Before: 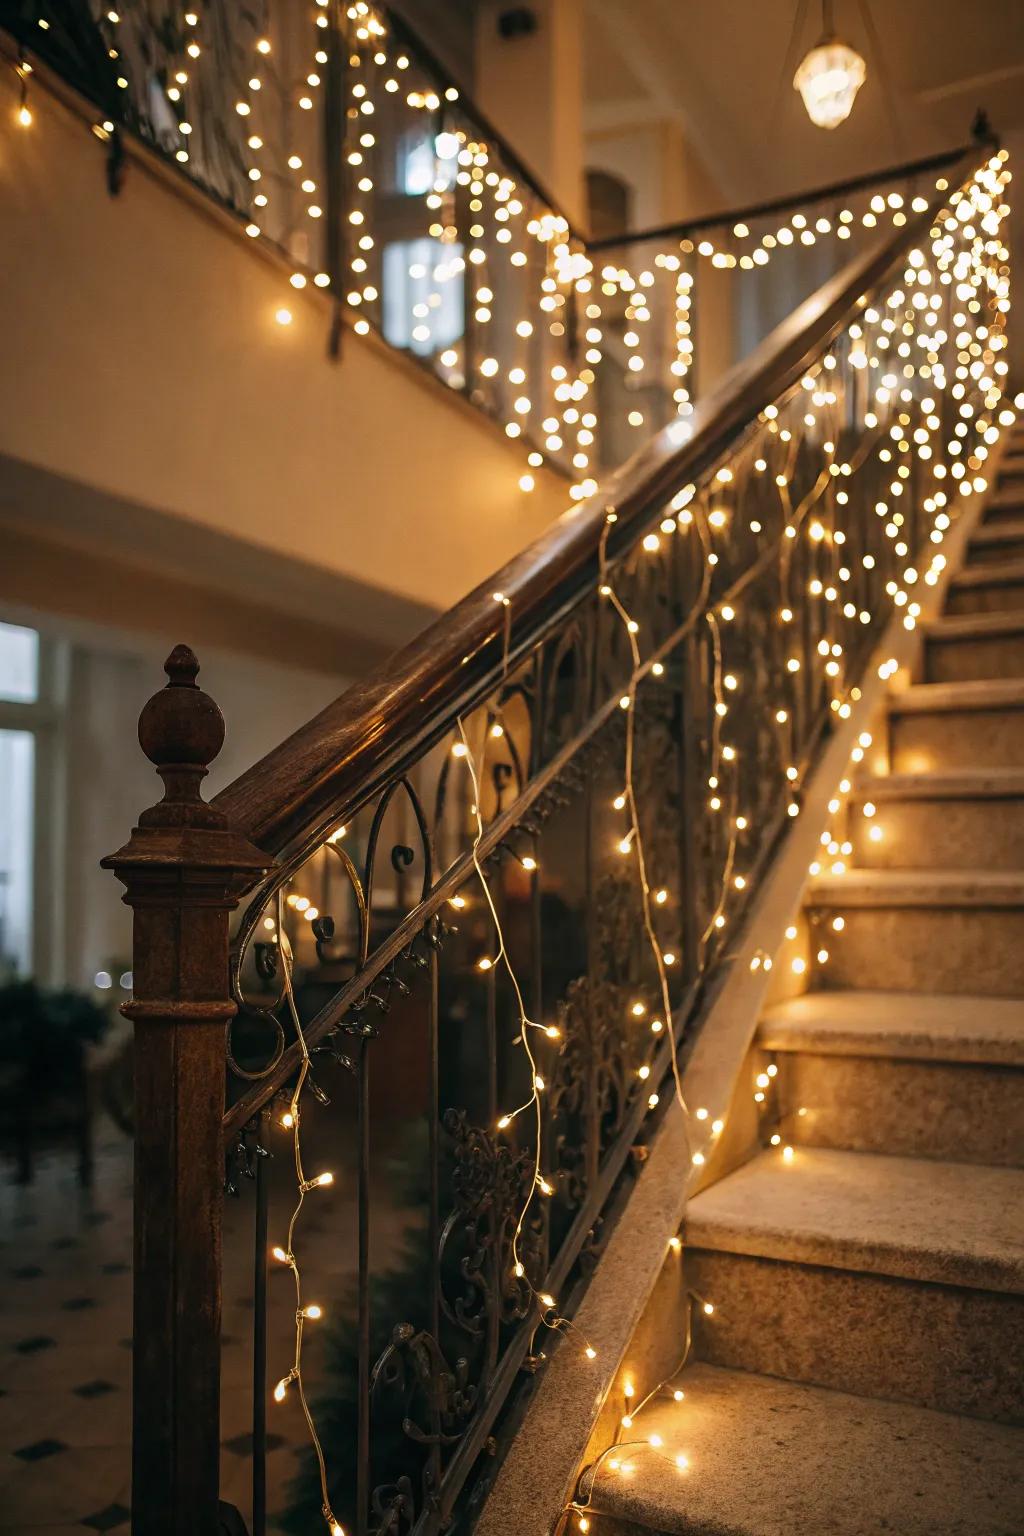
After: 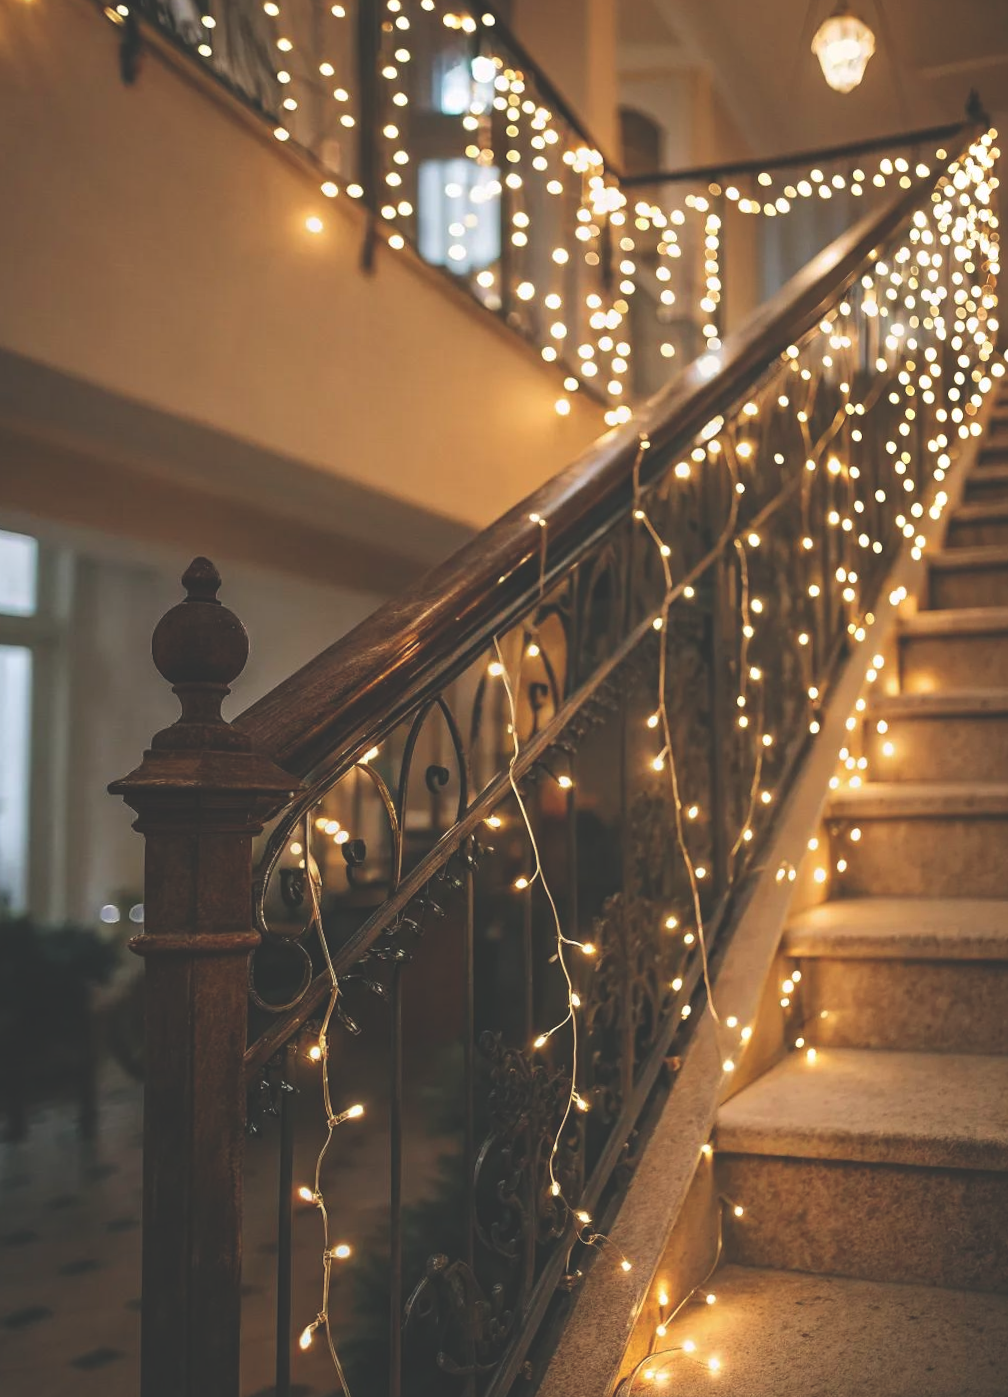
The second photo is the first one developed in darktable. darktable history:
exposure: black level correction -0.028, compensate highlight preservation false
rotate and perspective: rotation -0.013°, lens shift (vertical) -0.027, lens shift (horizontal) 0.178, crop left 0.016, crop right 0.989, crop top 0.082, crop bottom 0.918
tone equalizer: on, module defaults
